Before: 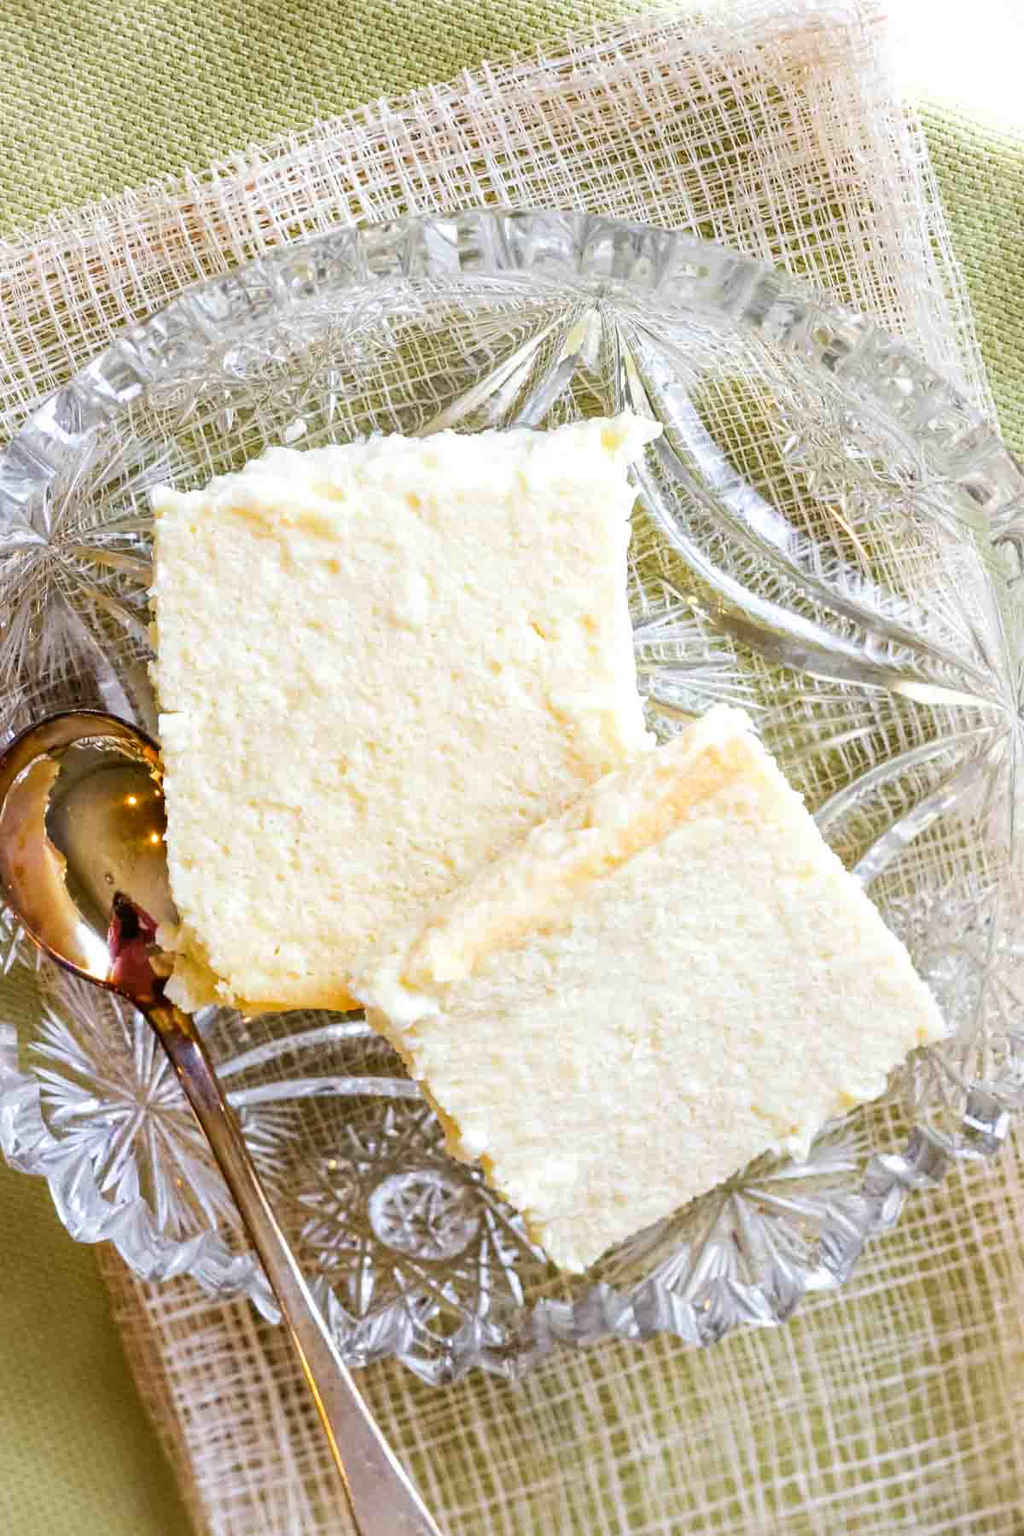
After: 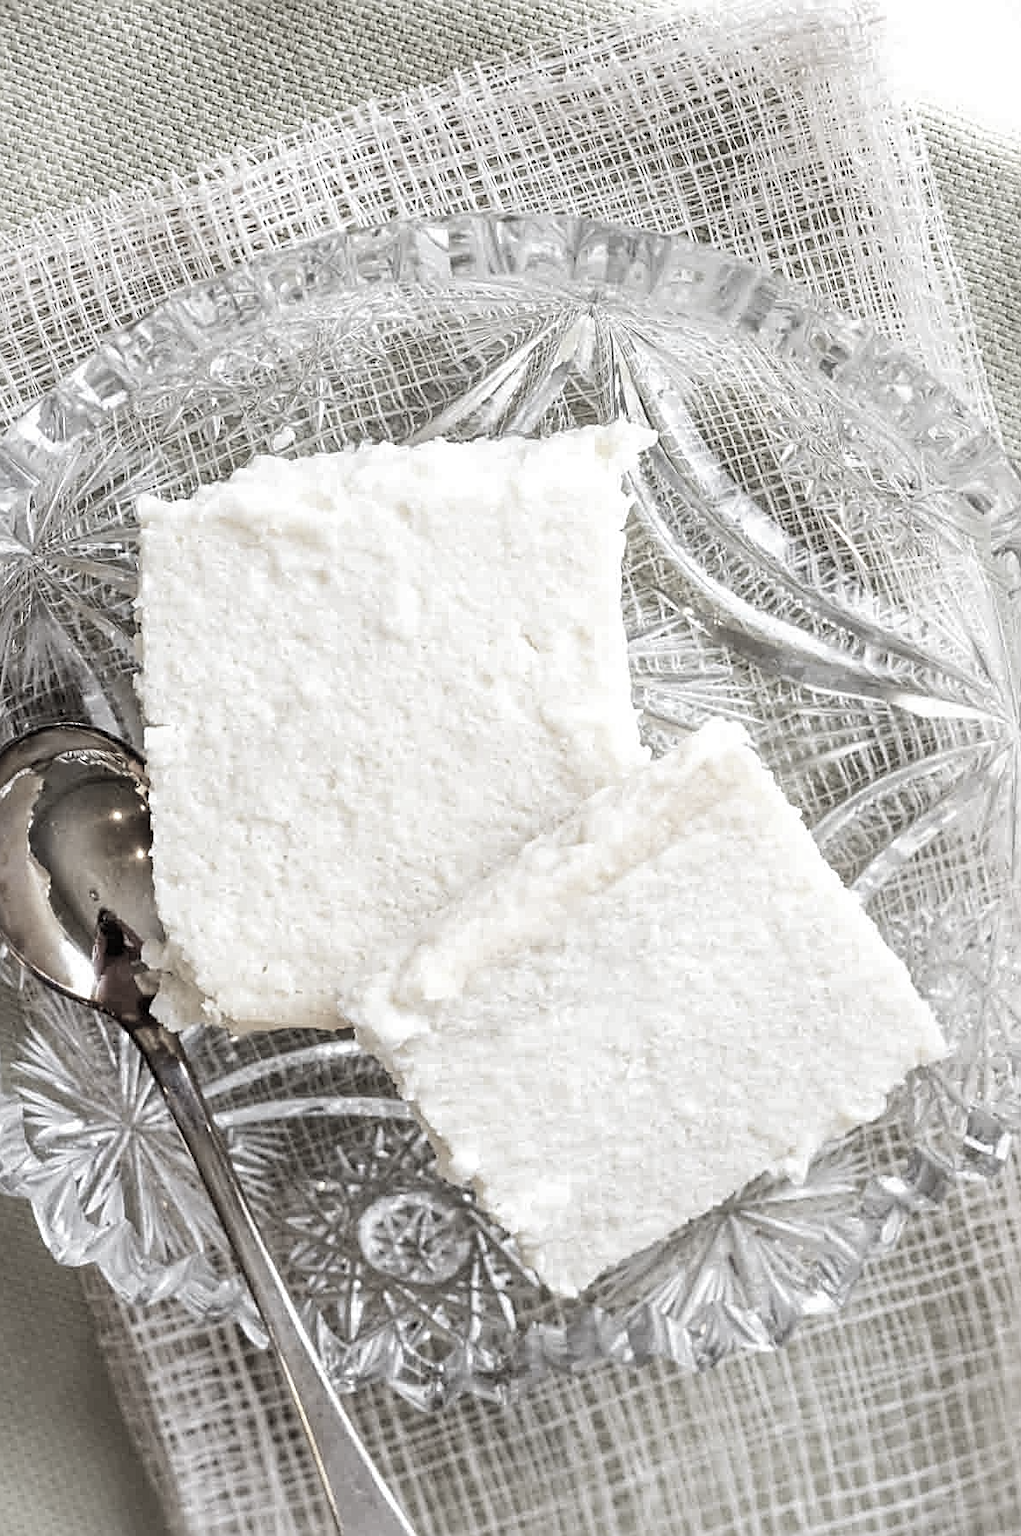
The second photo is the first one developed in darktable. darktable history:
crop: left 1.739%, right 0.277%, bottom 1.79%
sharpen: amount 0.498
color correction: highlights b* 0.04, saturation 0.162
